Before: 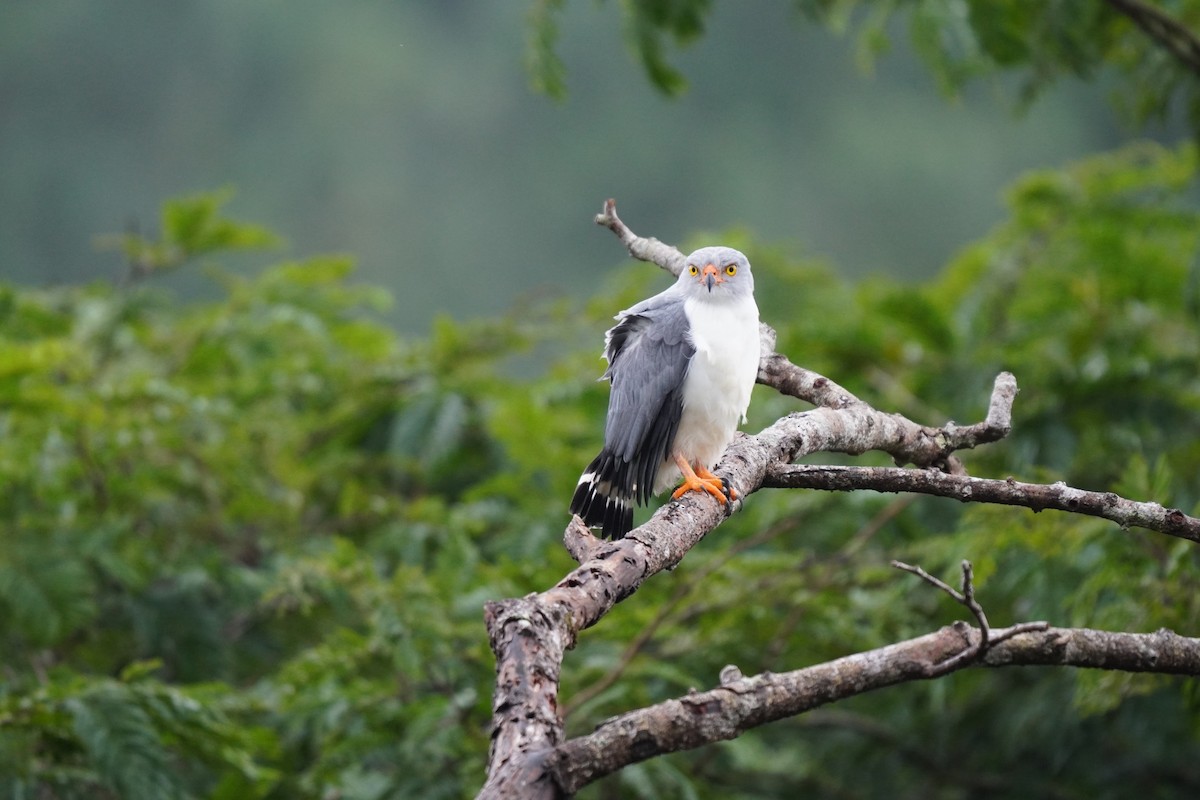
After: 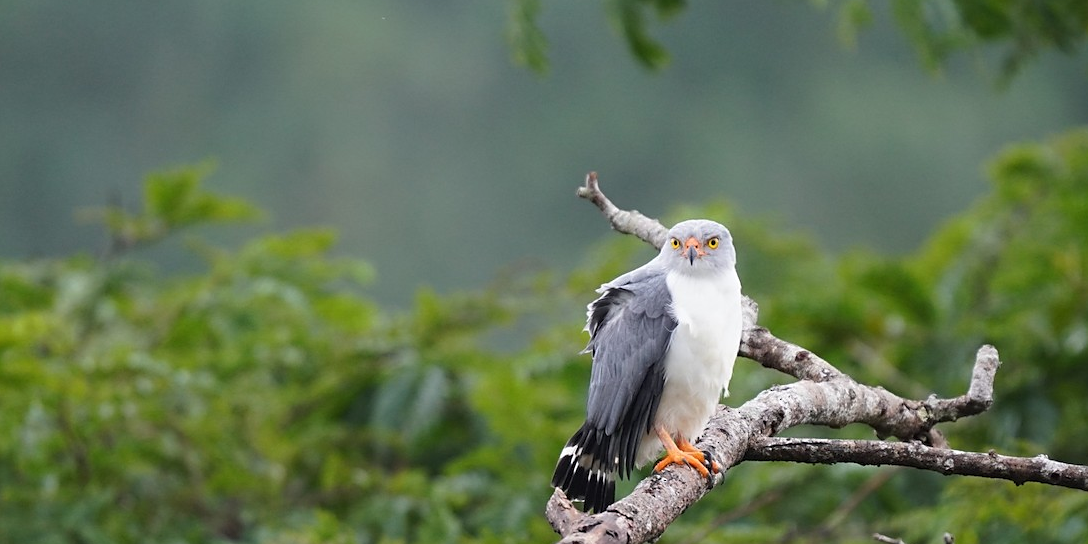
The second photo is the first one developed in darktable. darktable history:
crop: left 1.583%, top 3.456%, right 7.689%, bottom 28.485%
sharpen: radius 1.907, amount 0.394, threshold 1.46
tone equalizer: on, module defaults
